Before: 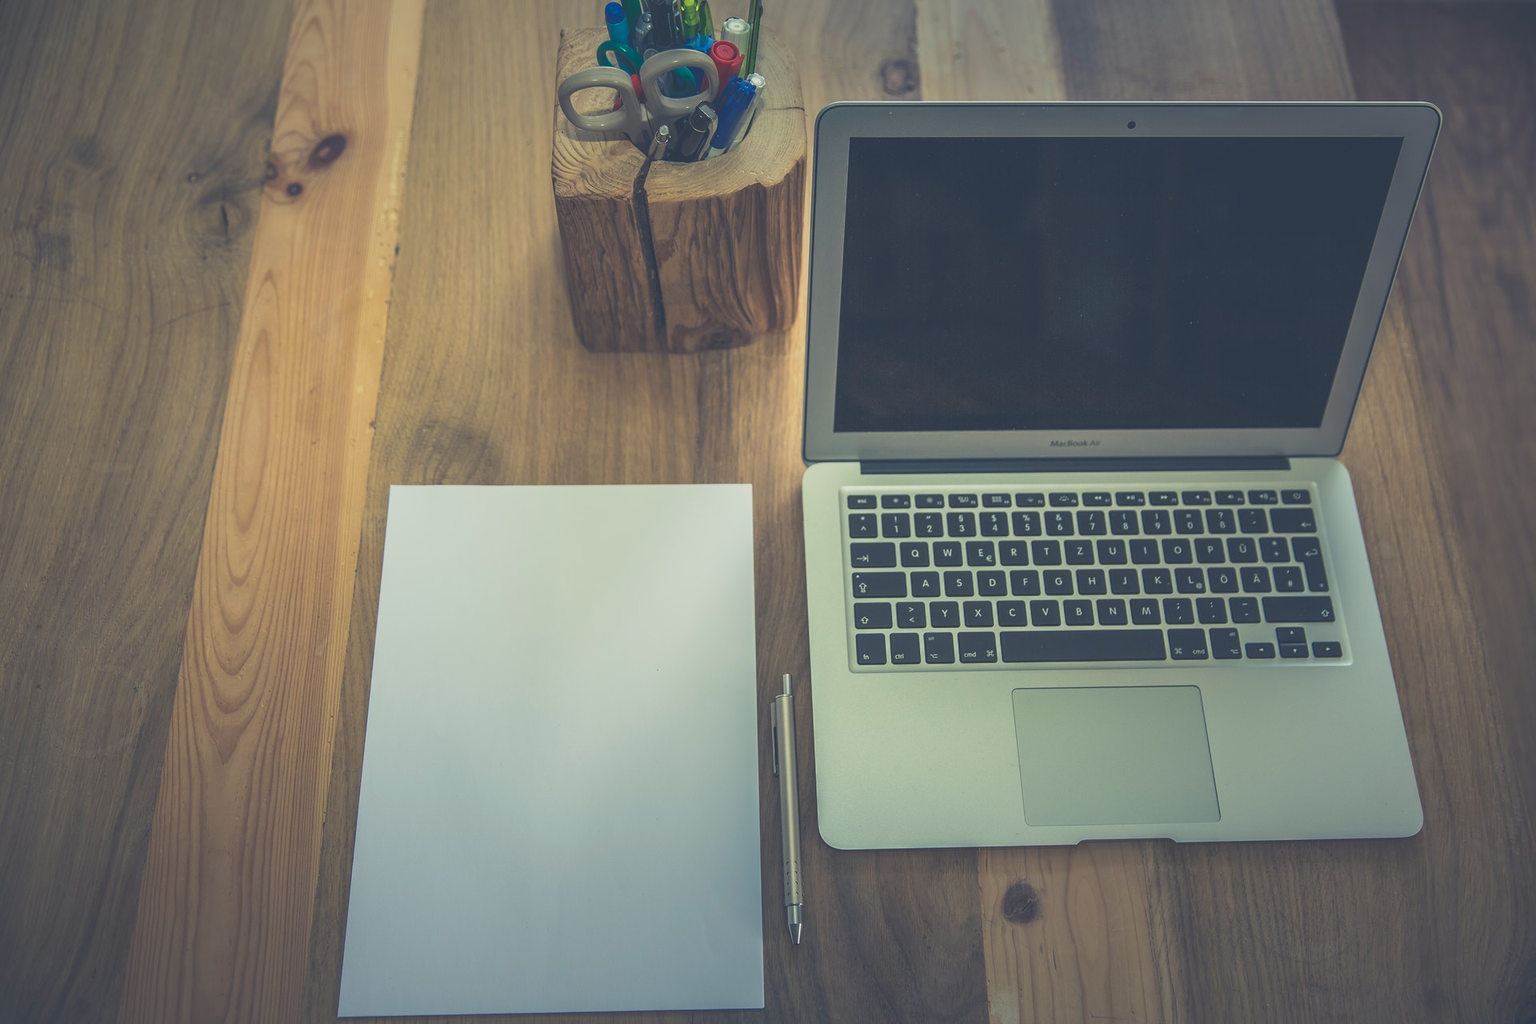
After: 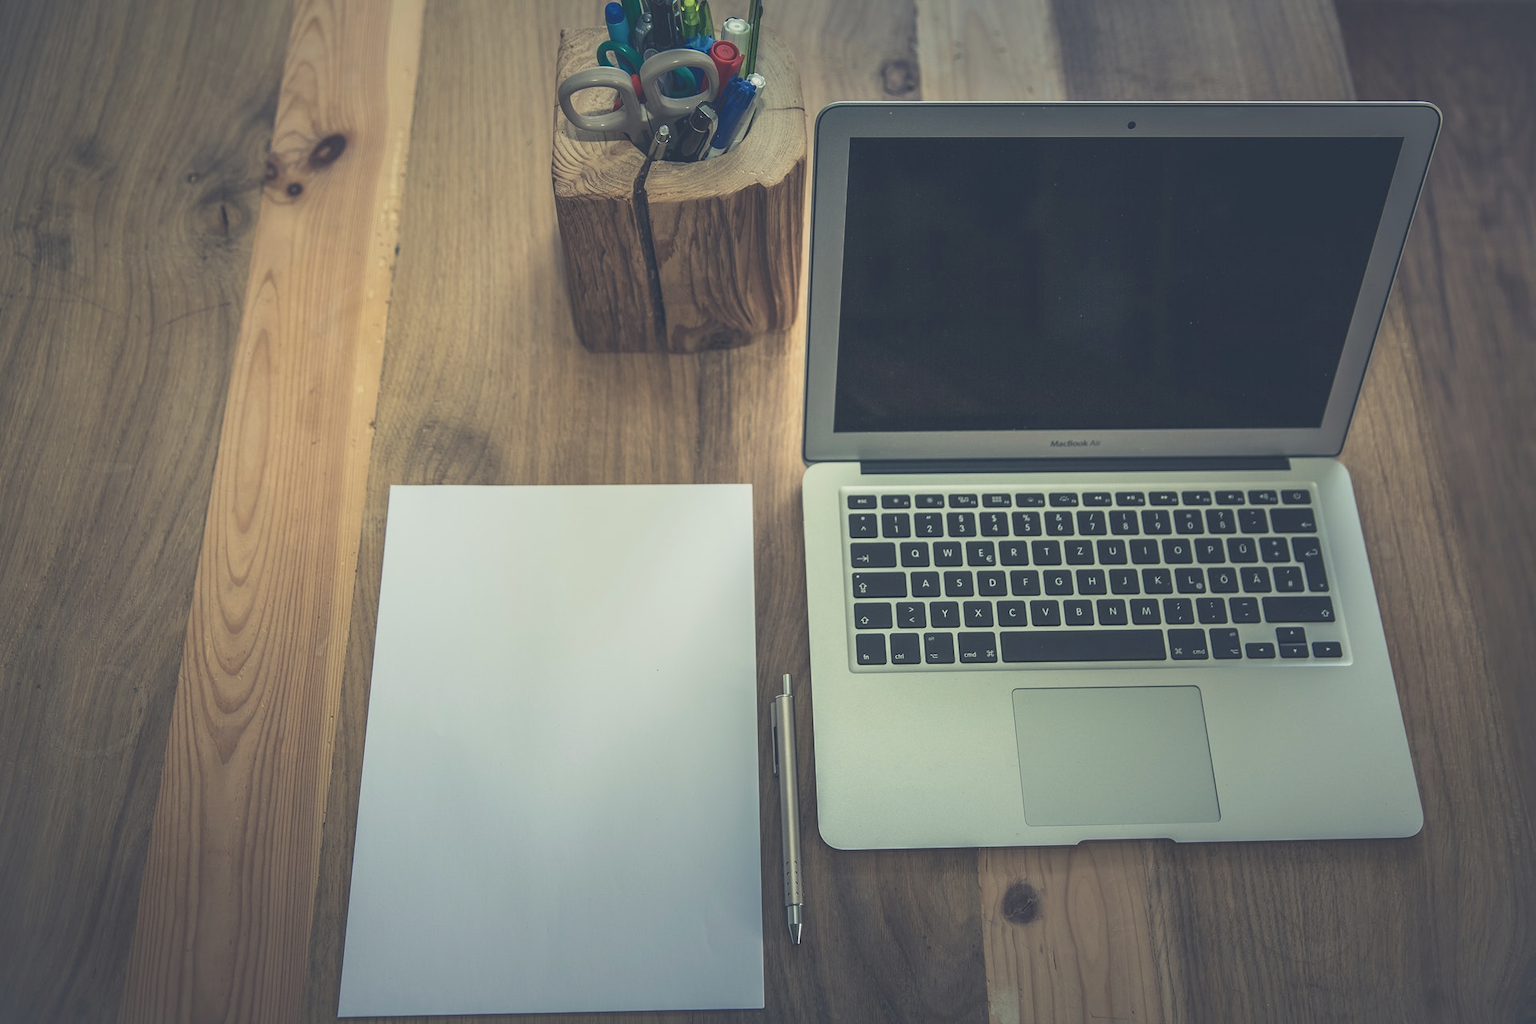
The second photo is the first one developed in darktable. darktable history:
vignetting: fall-off start 100%, brightness 0.05, saturation 0
contrast brightness saturation: contrast 0.11, saturation -0.17
